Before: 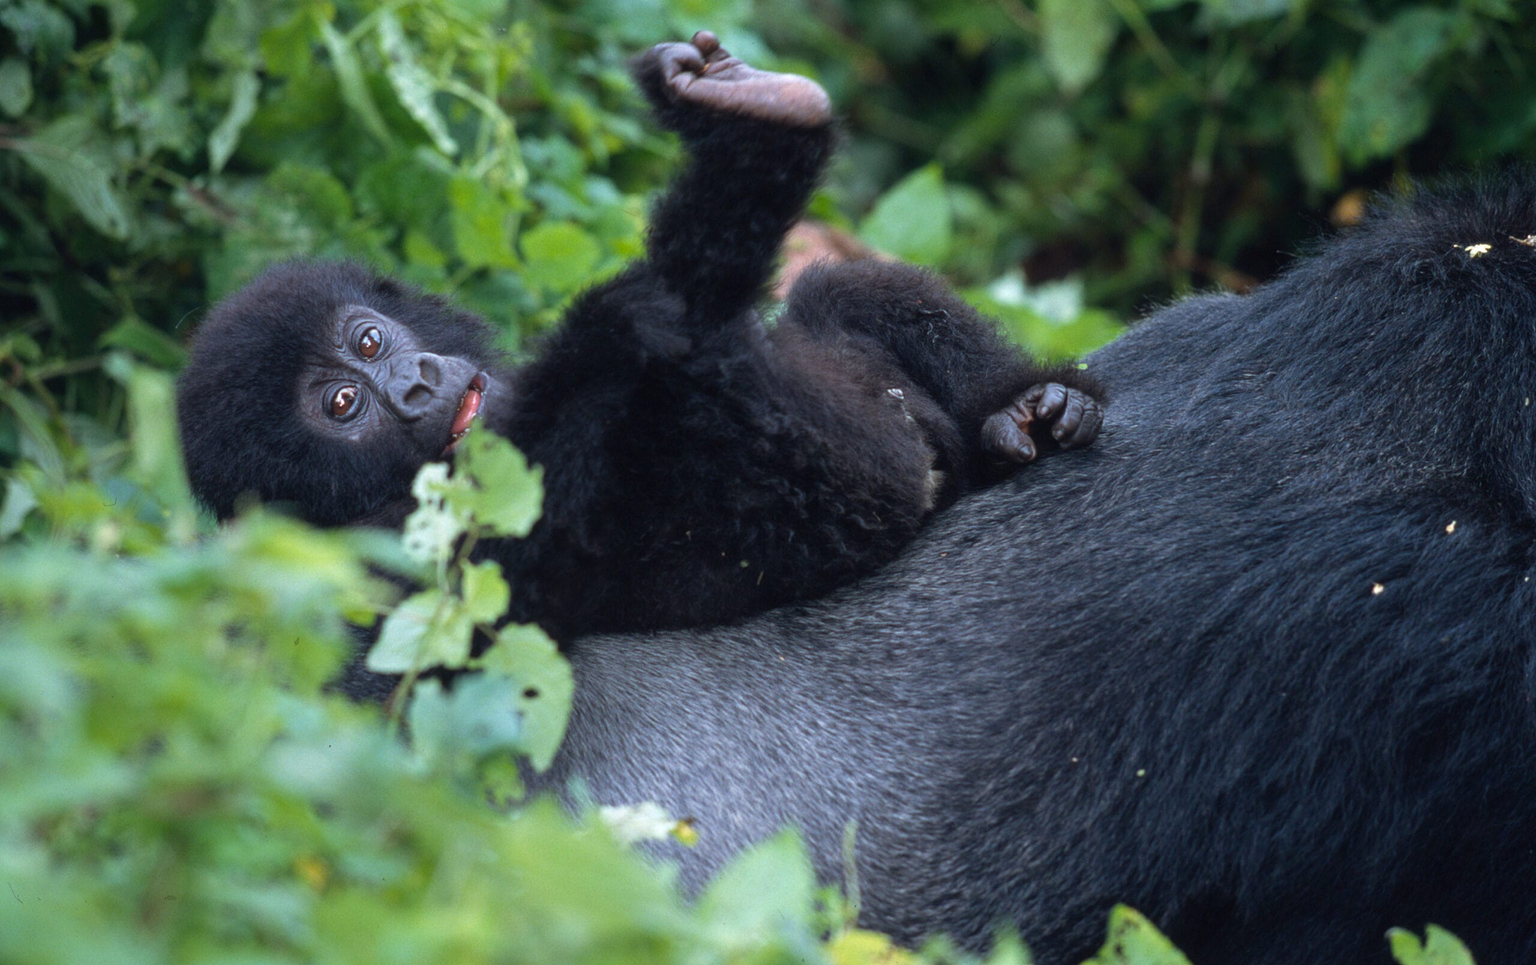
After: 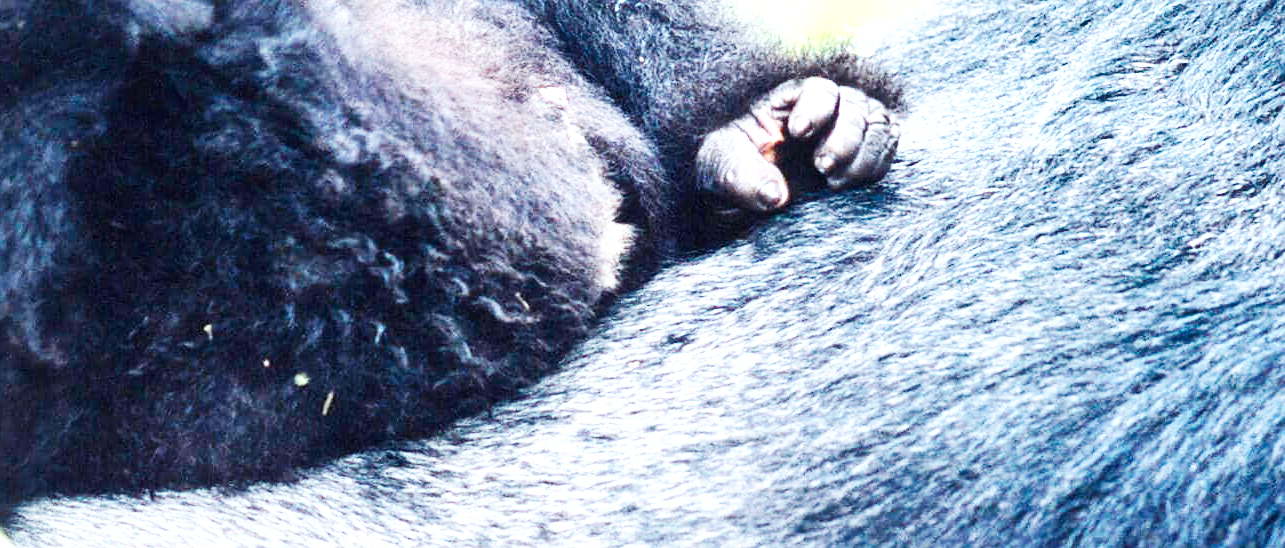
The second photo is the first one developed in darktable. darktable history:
exposure: black level correction 0, exposure 1.451 EV, compensate exposure bias true, compensate highlight preservation false
tone equalizer: -8 EV -0.436 EV, -7 EV -0.405 EV, -6 EV -0.327 EV, -5 EV -0.243 EV, -3 EV 0.222 EV, -2 EV 0.36 EV, -1 EV 0.382 EV, +0 EV 0.423 EV, edges refinement/feathering 500, mask exposure compensation -1.57 EV, preserve details no
crop: left 36.717%, top 34.855%, right 13.059%, bottom 31.007%
sharpen: radius 1.3, amount 0.305, threshold 0.153
base curve: curves: ch0 [(0, 0) (0.007, 0.004) (0.027, 0.03) (0.046, 0.07) (0.207, 0.54) (0.442, 0.872) (0.673, 0.972) (1, 1)], preserve colors none
shadows and highlights: shadows 13.74, white point adjustment 1.16, highlights color adjustment 39.15%, soften with gaussian
